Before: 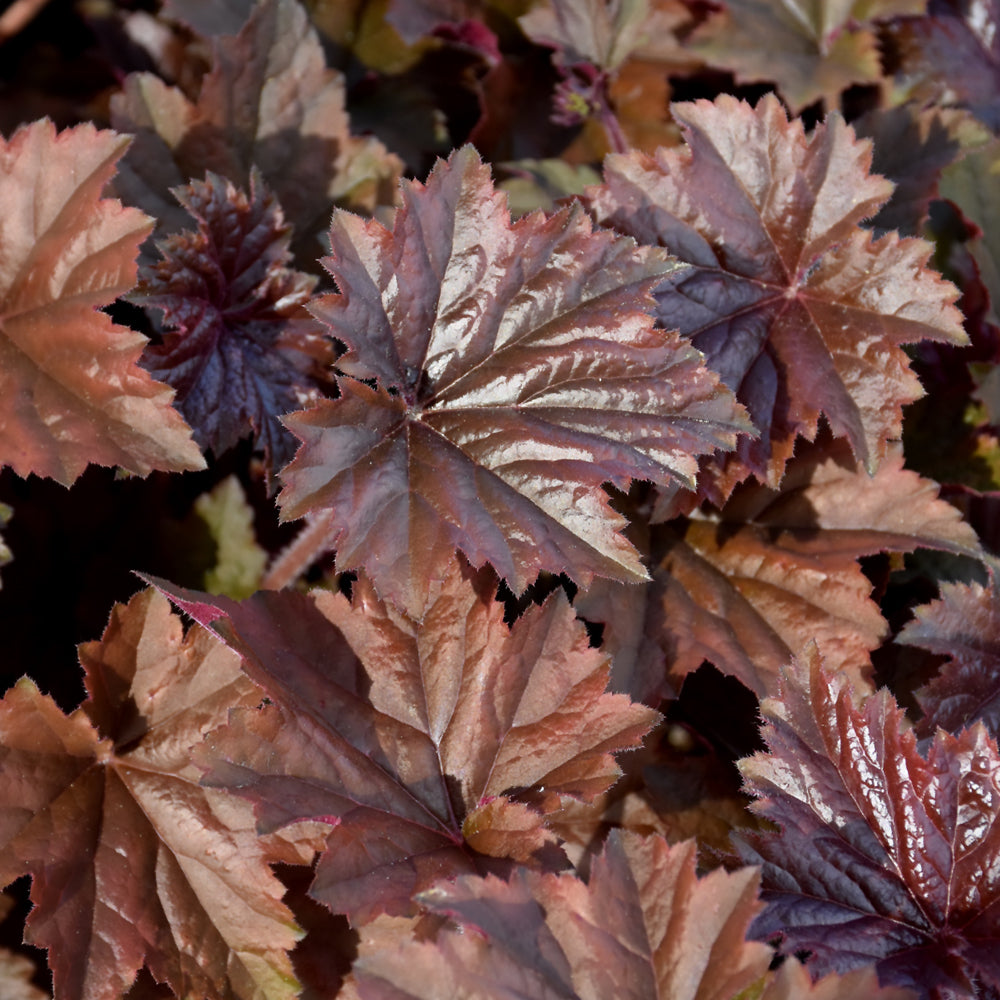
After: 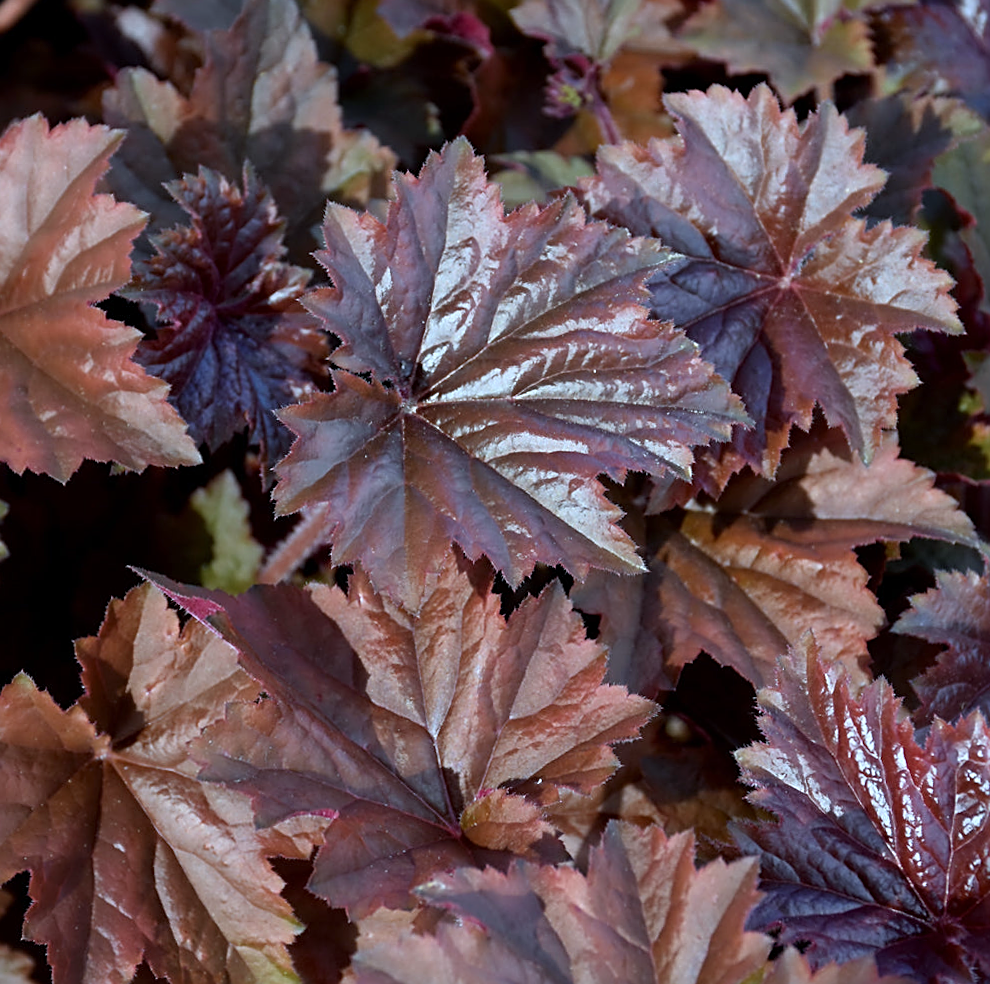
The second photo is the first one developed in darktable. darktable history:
sharpen: on, module defaults
color calibration: illuminant as shot in camera, x 0.383, y 0.38, temperature 3949.15 K, gamut compression 1.66
color zones: curves: ch1 [(0, 0.523) (0.143, 0.545) (0.286, 0.52) (0.429, 0.506) (0.571, 0.503) (0.714, 0.503) (0.857, 0.508) (1, 0.523)]
rotate and perspective: rotation -0.45°, automatic cropping original format, crop left 0.008, crop right 0.992, crop top 0.012, crop bottom 0.988
